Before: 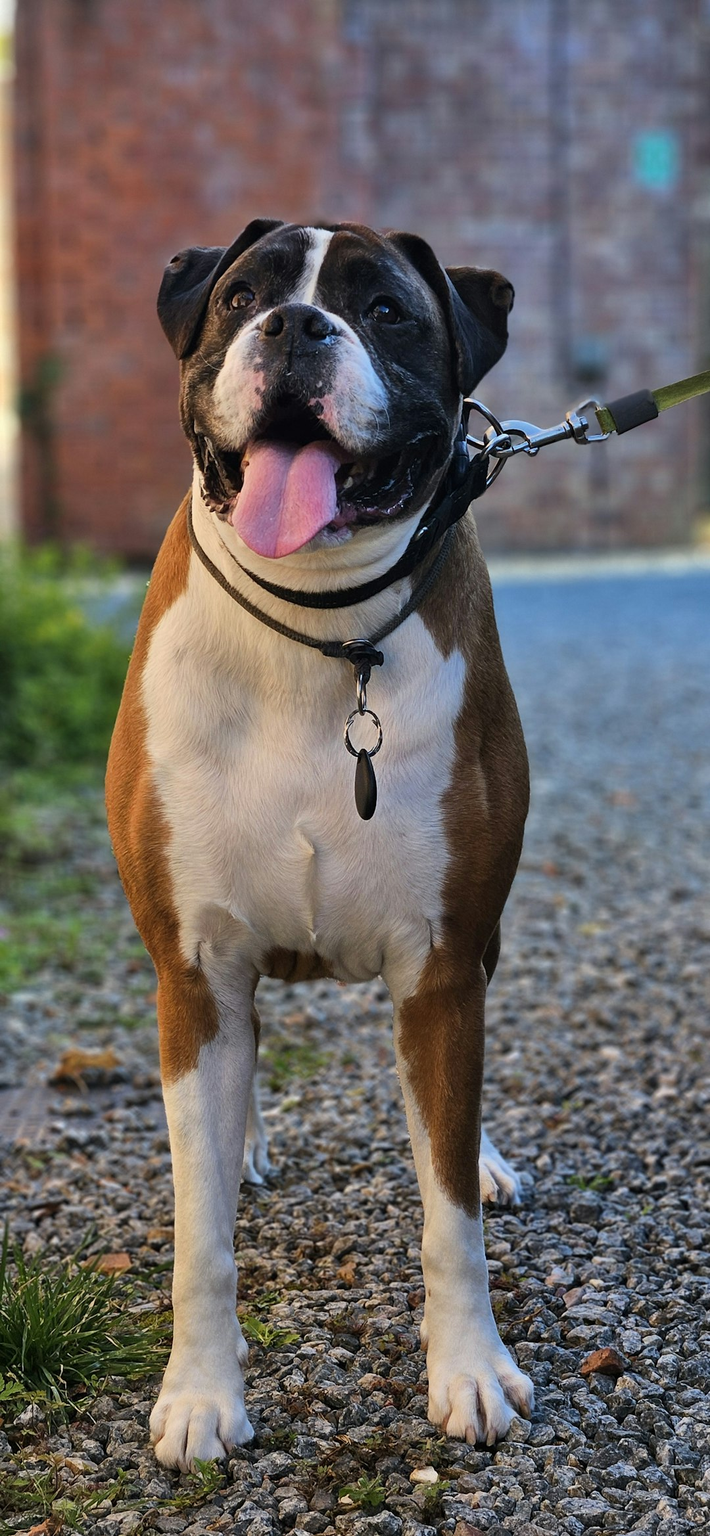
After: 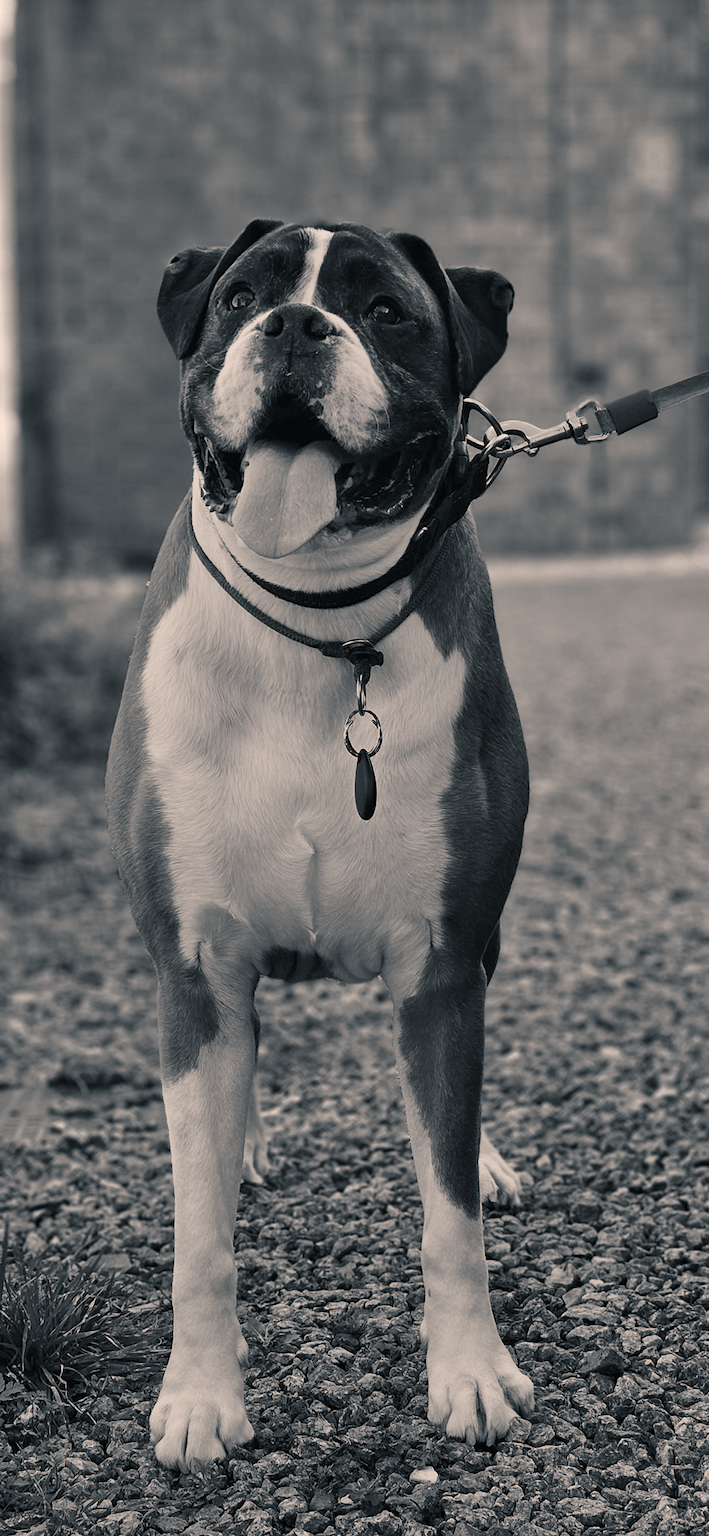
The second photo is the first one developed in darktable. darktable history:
color calibration "N&B": output gray [0.267, 0.423, 0.267, 0], illuminant same as pipeline (D50), adaptation none (bypass)
color balance rgb "SÃ©pia": shadows lift › chroma 5.41%, shadows lift › hue 240°, highlights gain › chroma 3.74%, highlights gain › hue 60°, saturation formula JzAzBz (2021)
